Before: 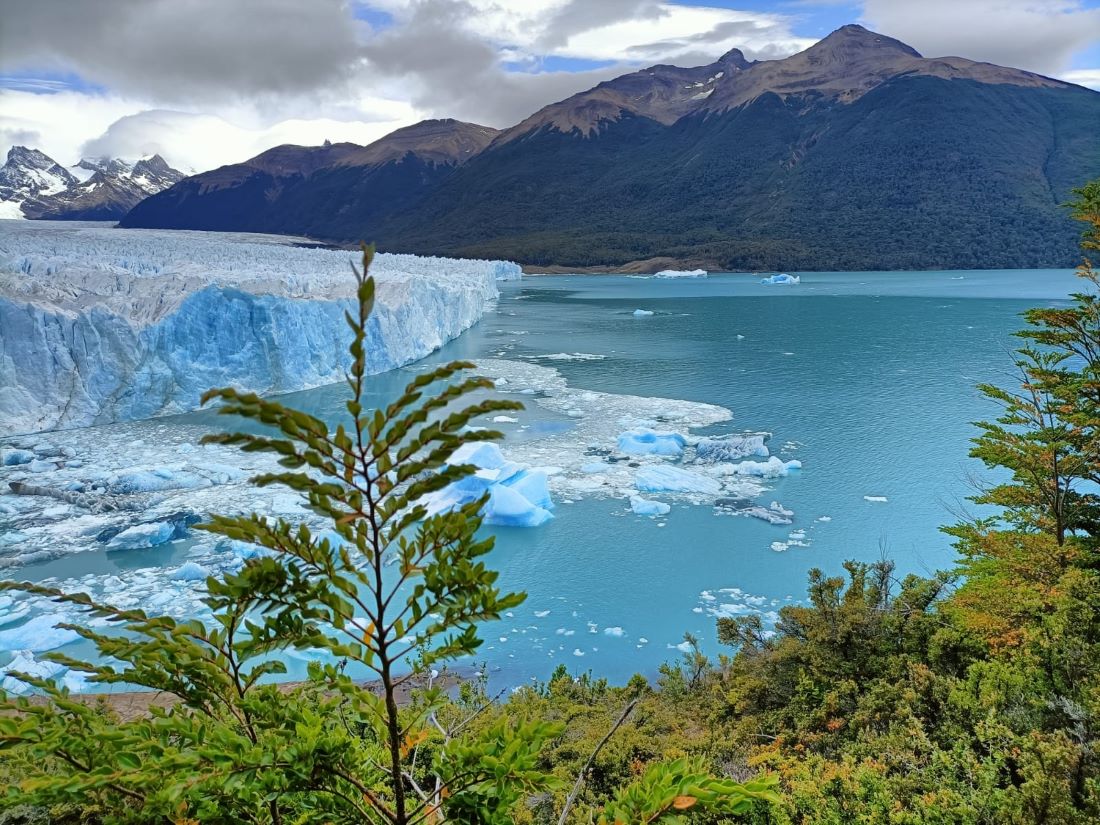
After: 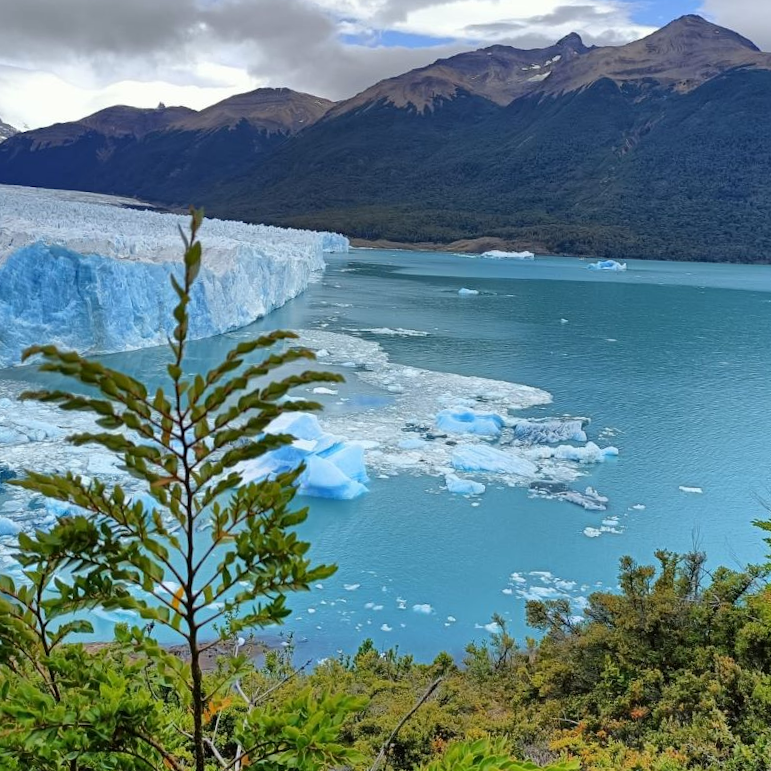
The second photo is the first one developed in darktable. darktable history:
crop and rotate: angle -2.97°, left 14.105%, top 0.018%, right 10.983%, bottom 0.069%
